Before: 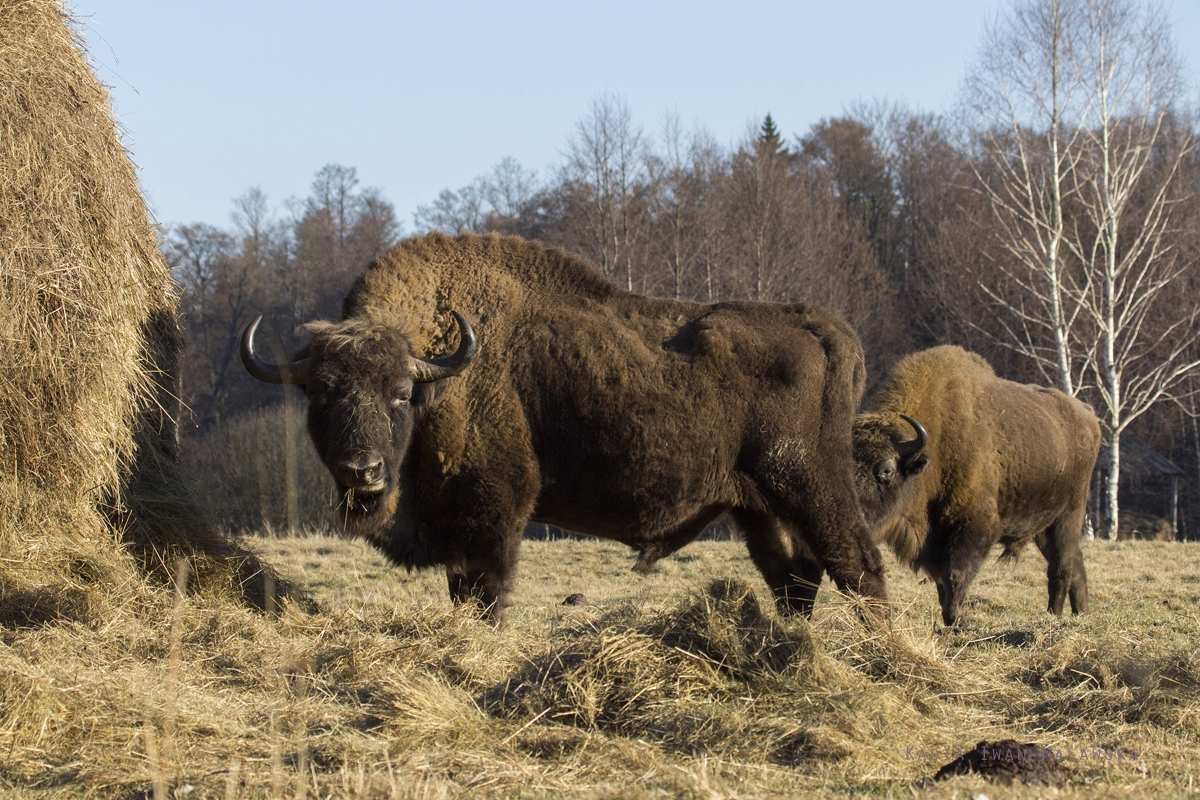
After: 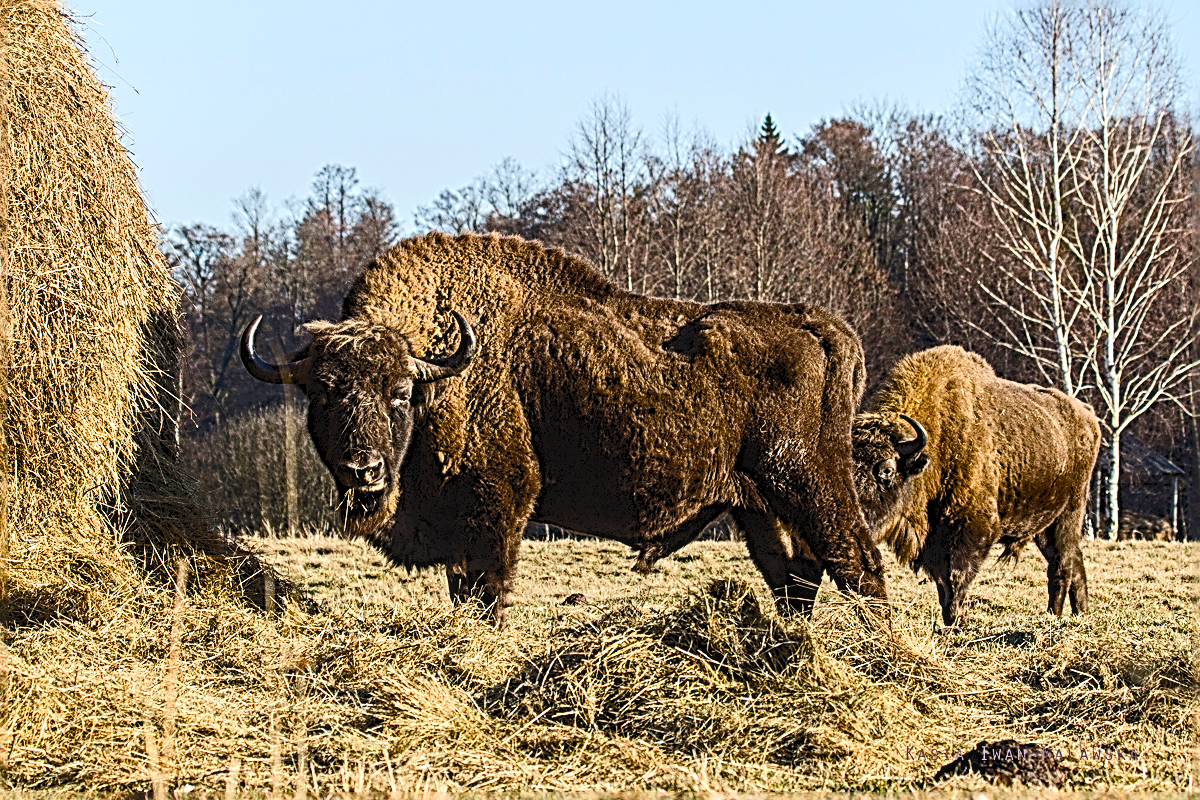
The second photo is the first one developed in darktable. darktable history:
tone curve: curves: ch0 [(0, 0) (0.003, 0.045) (0.011, 0.054) (0.025, 0.069) (0.044, 0.083) (0.069, 0.101) (0.1, 0.119) (0.136, 0.146) (0.177, 0.177) (0.224, 0.221) (0.277, 0.277) (0.335, 0.362) (0.399, 0.452) (0.468, 0.571) (0.543, 0.666) (0.623, 0.758) (0.709, 0.853) (0.801, 0.896) (0.898, 0.945) (1, 1)], color space Lab, independent channels, preserve colors none
color balance rgb: shadows lift › luminance -20.14%, perceptual saturation grading › global saturation 45.584%, perceptual saturation grading › highlights -50.364%, perceptual saturation grading › shadows 31.045%
local contrast: detail 130%
sharpen: radius 3.14, amount 1.725
